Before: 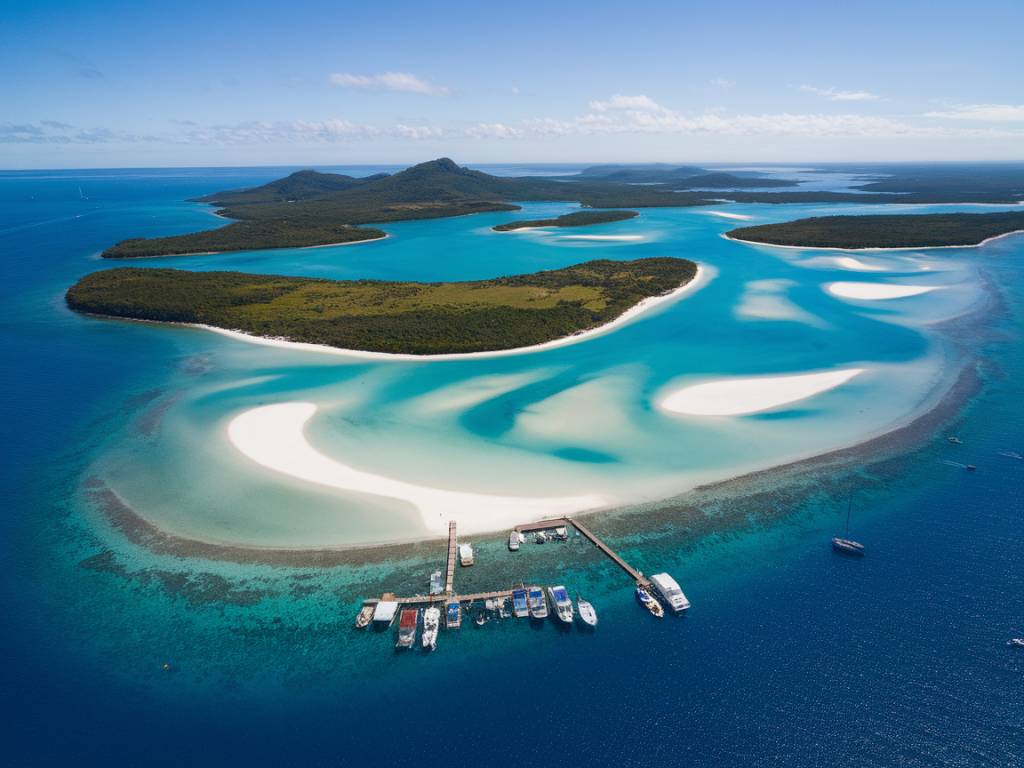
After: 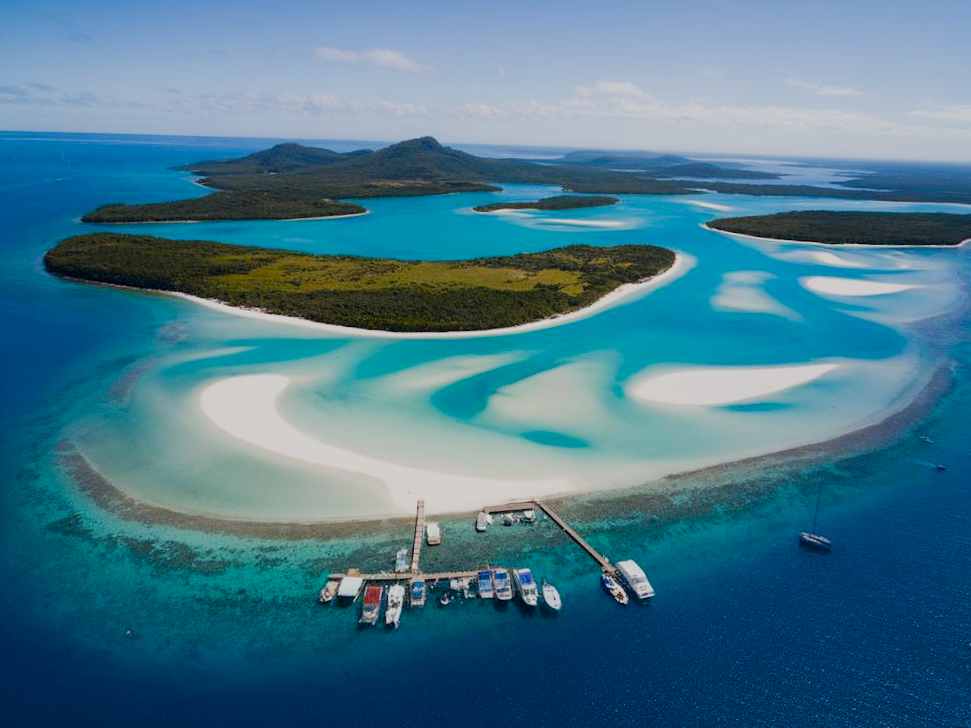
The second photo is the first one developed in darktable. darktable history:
color balance rgb: perceptual saturation grading › global saturation 20%, perceptual saturation grading › highlights -25%, perceptual saturation grading › shadows 25%
crop and rotate: angle -2.38°
filmic rgb: black relative exposure -7.65 EV, white relative exposure 4.56 EV, hardness 3.61, contrast 1.05
